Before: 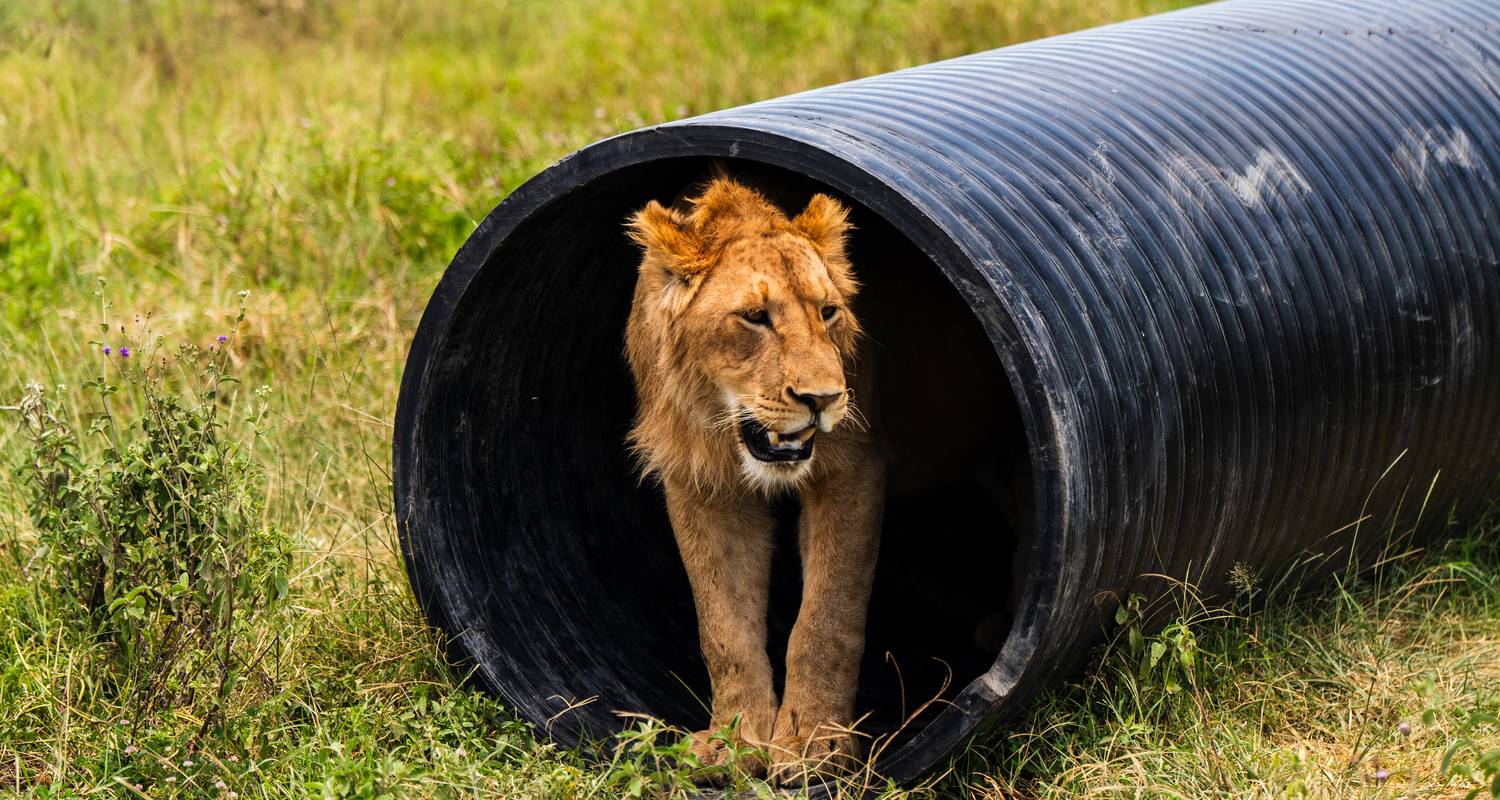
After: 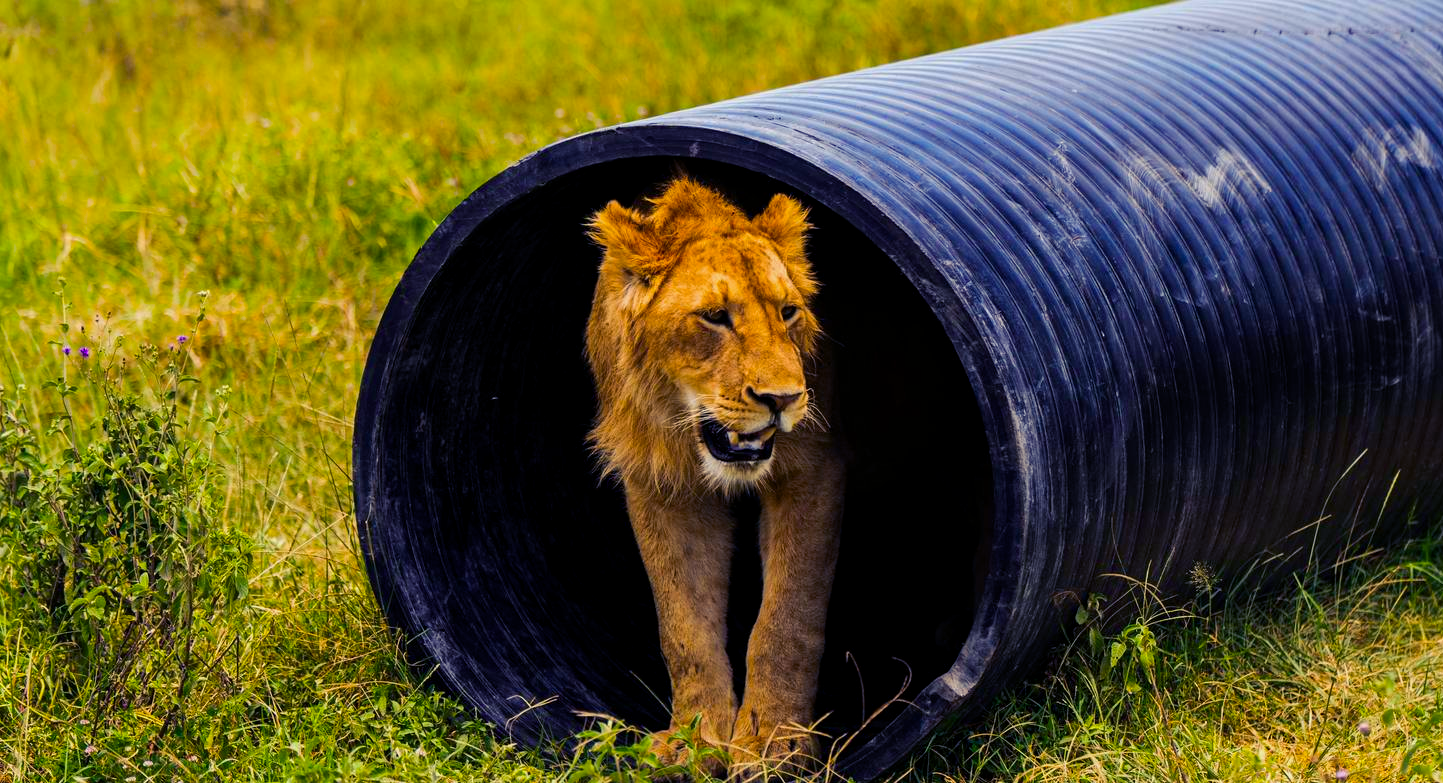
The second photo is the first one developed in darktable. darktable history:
exposure: black level correction 0.002, exposure -0.201 EV, compensate highlight preservation false
color balance rgb: shadows lift › luminance -28.344%, shadows lift › chroma 14.951%, shadows lift › hue 271.02°, linear chroma grading › global chroma 10.451%, perceptual saturation grading › global saturation 31.133%
crop and rotate: left 2.684%, right 1.084%, bottom 2.013%
